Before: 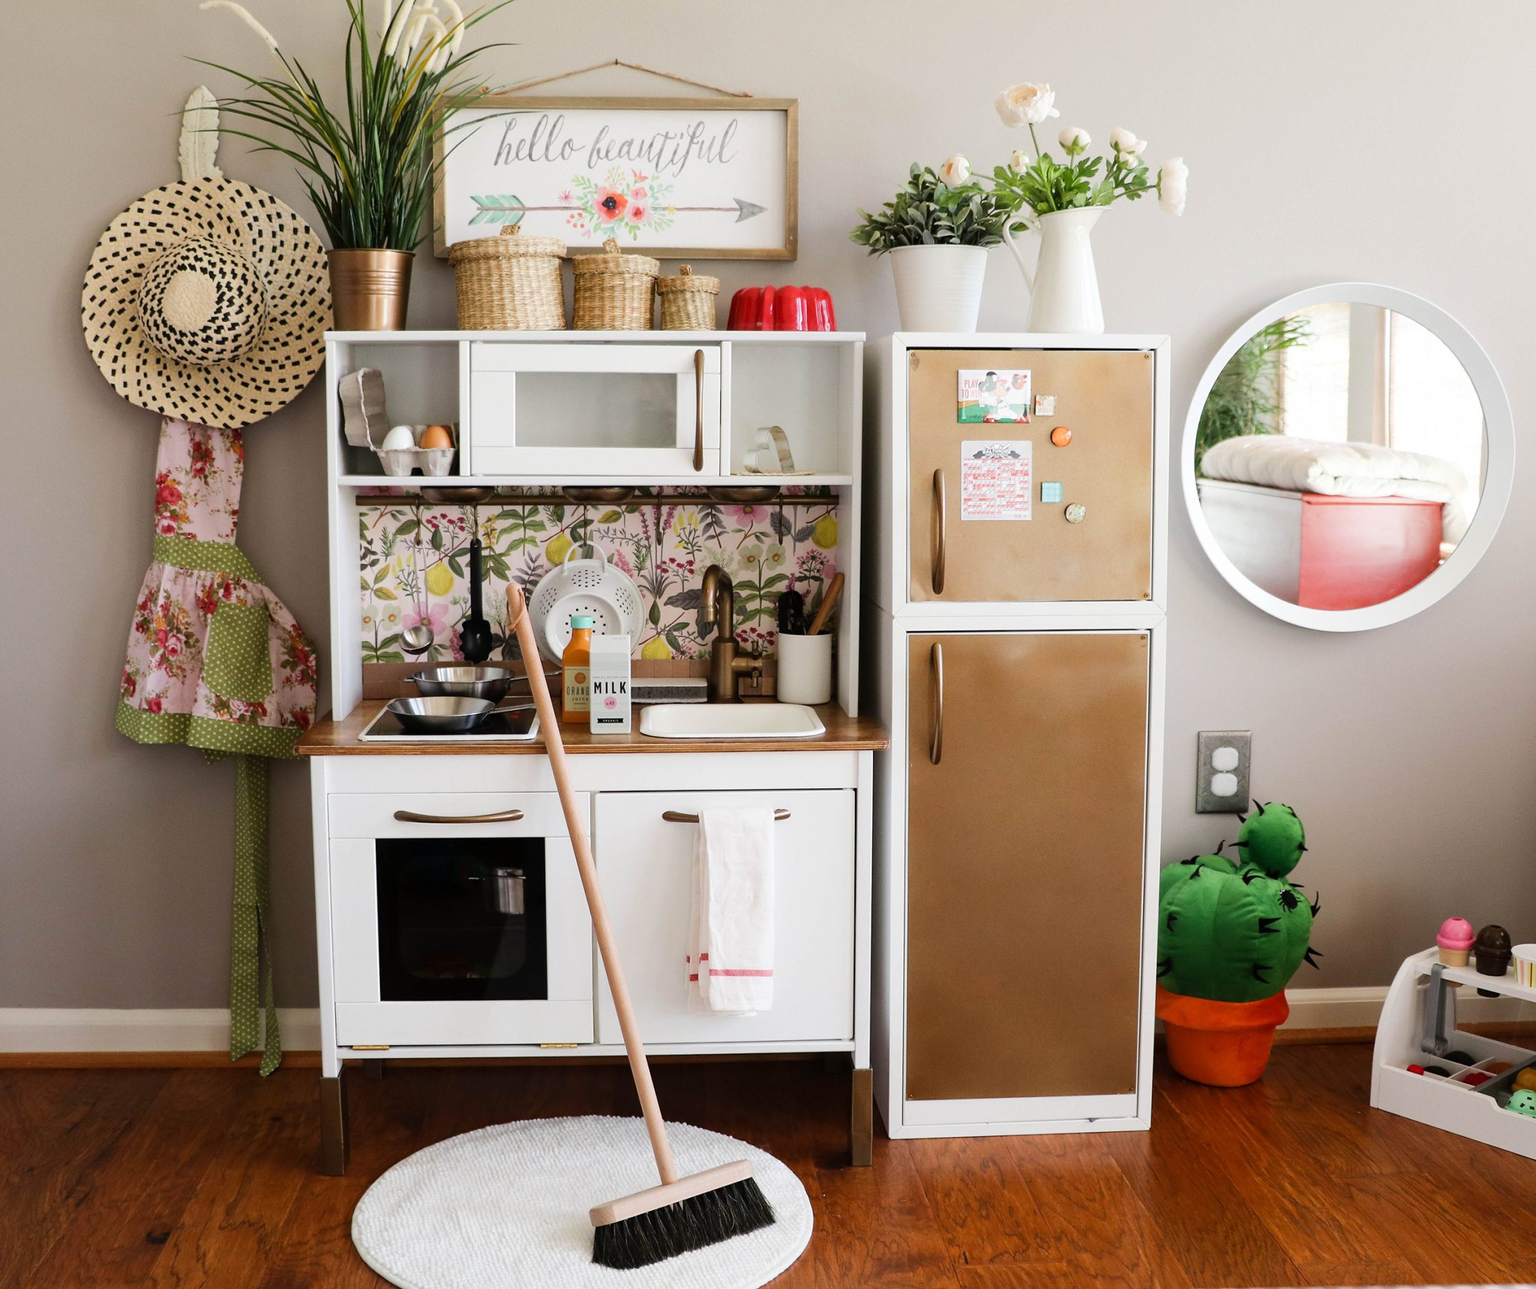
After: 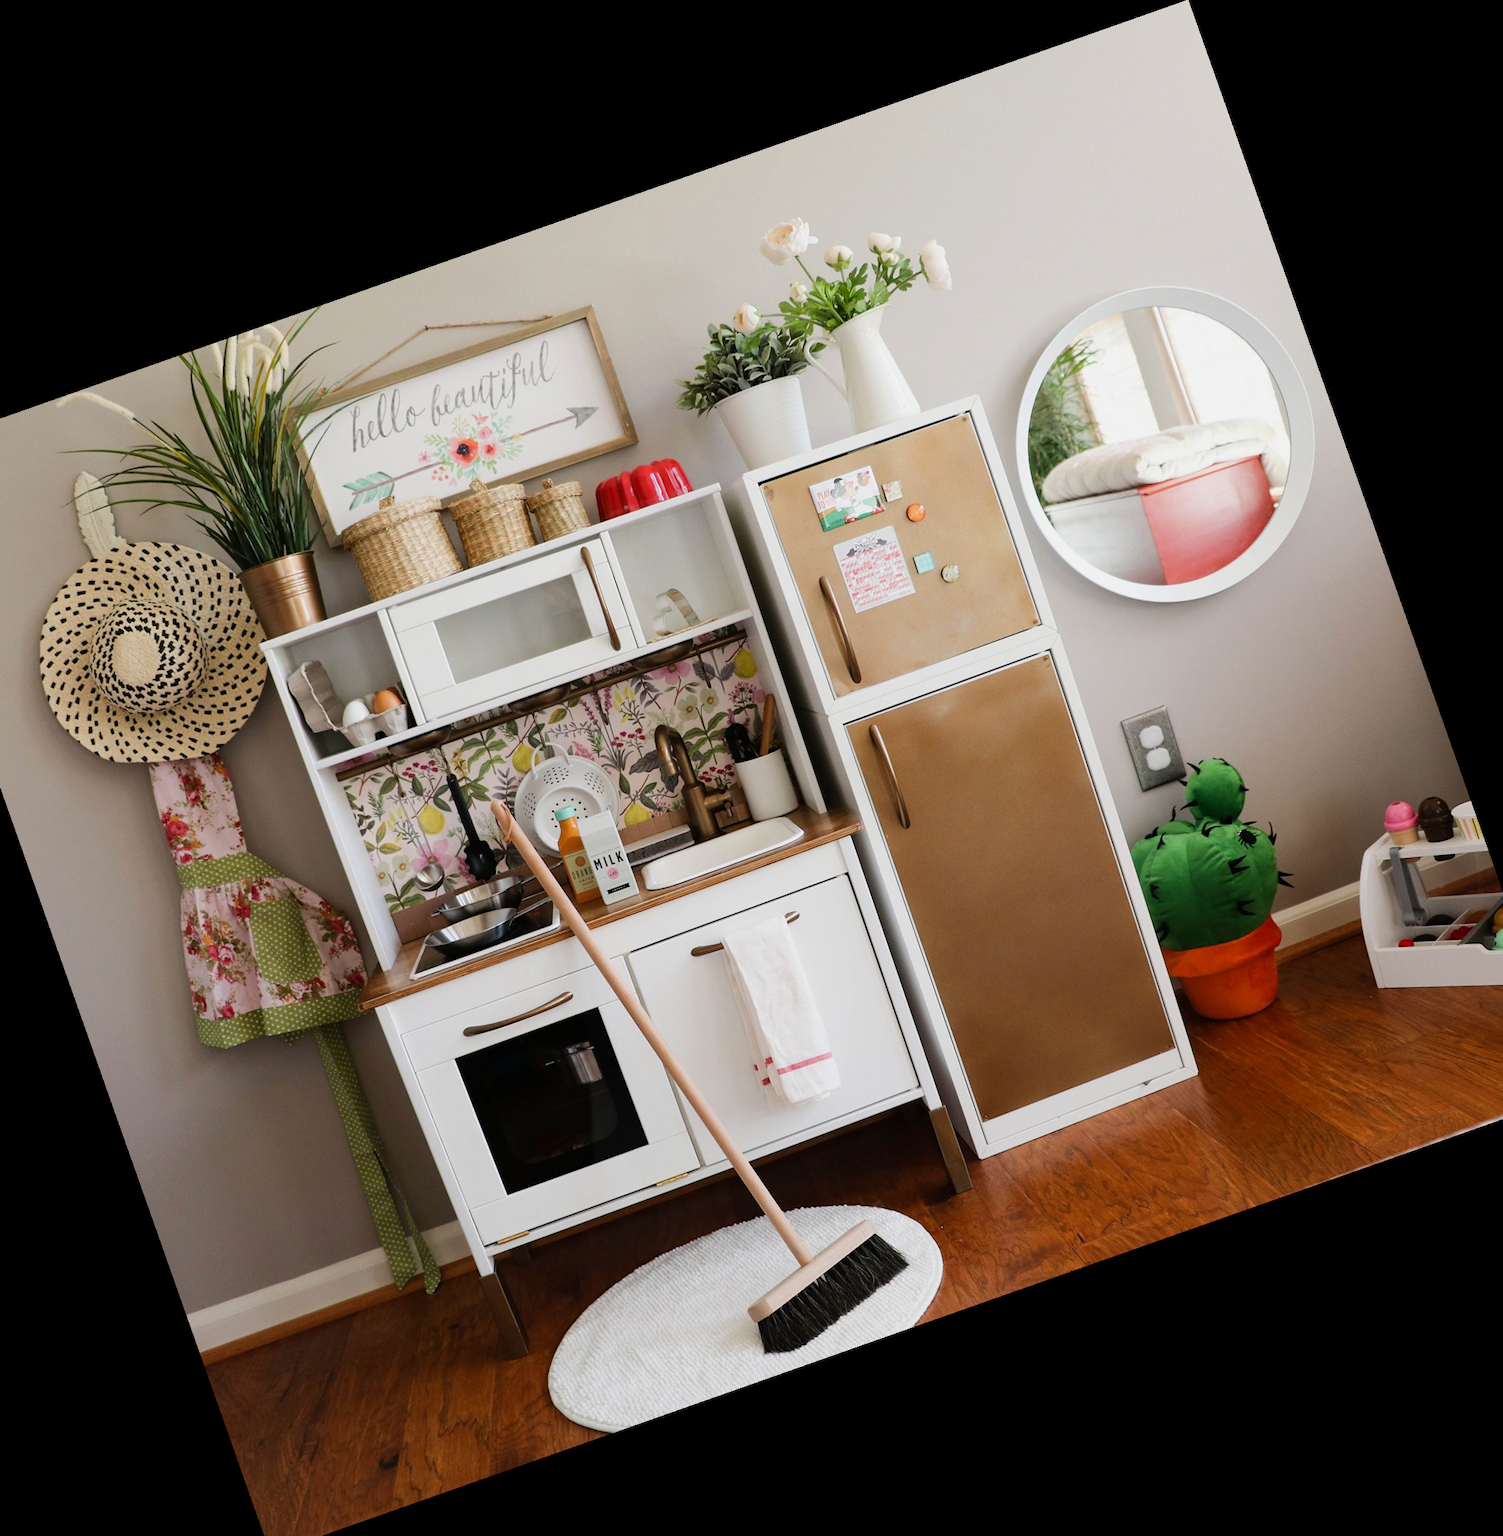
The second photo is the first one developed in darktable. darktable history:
crop and rotate: angle 19.43°, left 6.812%, right 4.125%, bottom 1.087%
exposure: exposure -0.177 EV, compensate highlight preservation false
